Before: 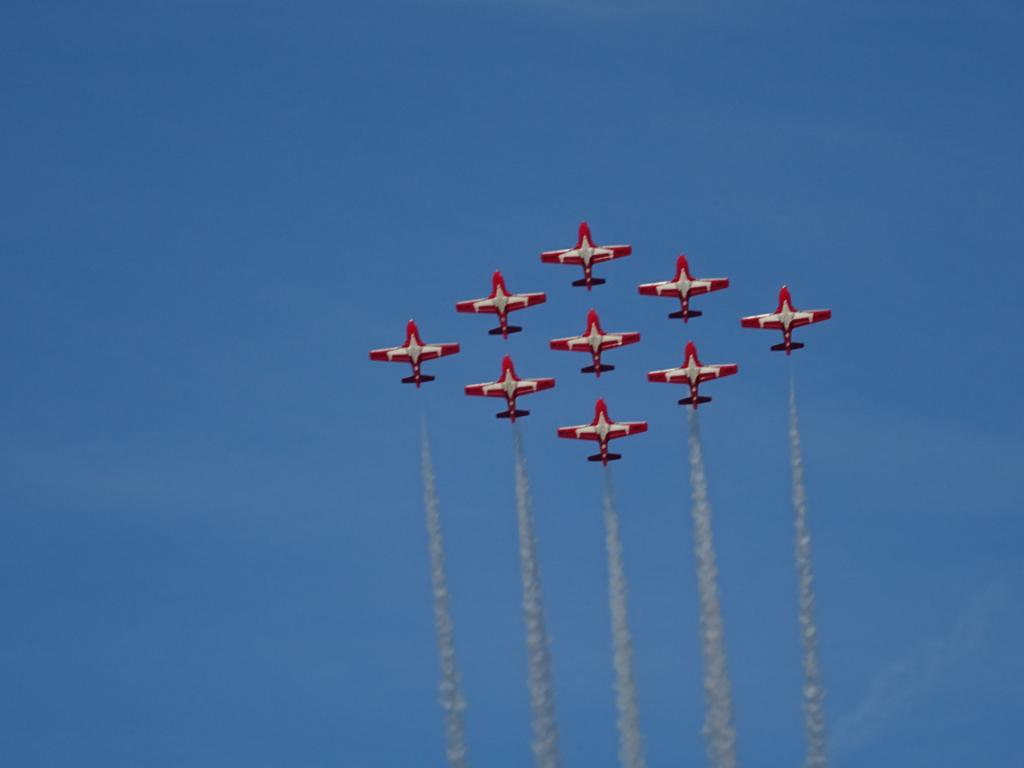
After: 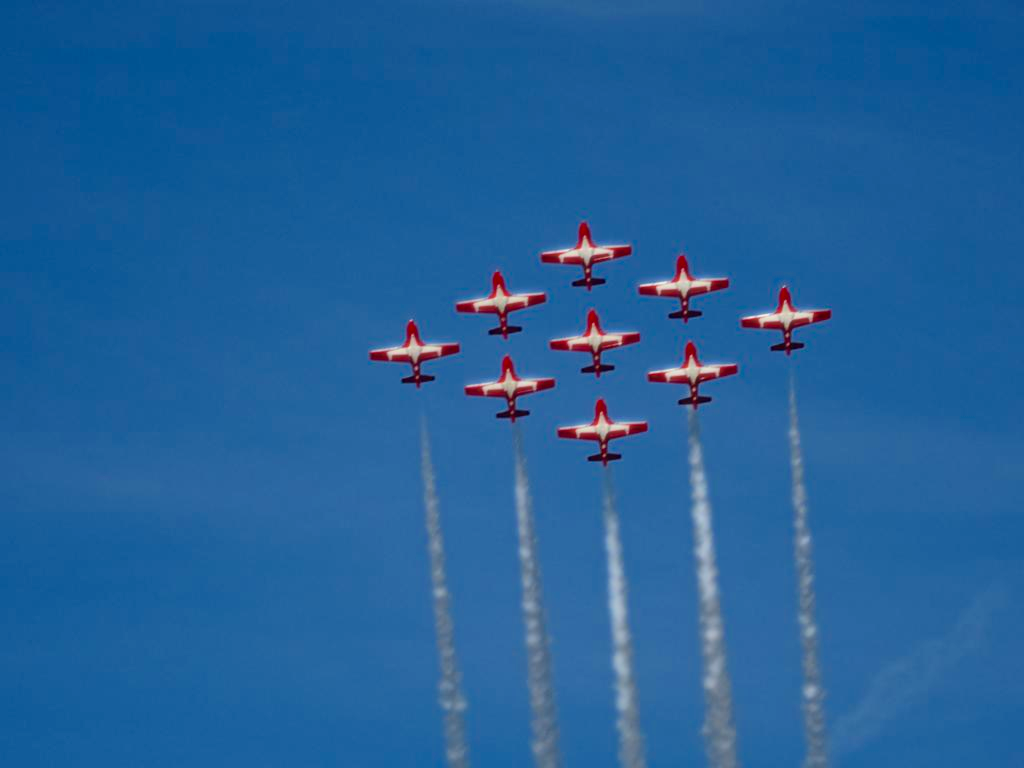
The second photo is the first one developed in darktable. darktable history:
color balance rgb: linear chroma grading › shadows -8%, linear chroma grading › global chroma 10%, perceptual saturation grading › global saturation 2%, perceptual saturation grading › highlights -2%, perceptual saturation grading › mid-tones 4%, perceptual saturation grading › shadows 8%, perceptual brilliance grading › global brilliance 2%, perceptual brilliance grading › highlights -4%, global vibrance 16%, saturation formula JzAzBz (2021)
bloom: size 0%, threshold 54.82%, strength 8.31%
